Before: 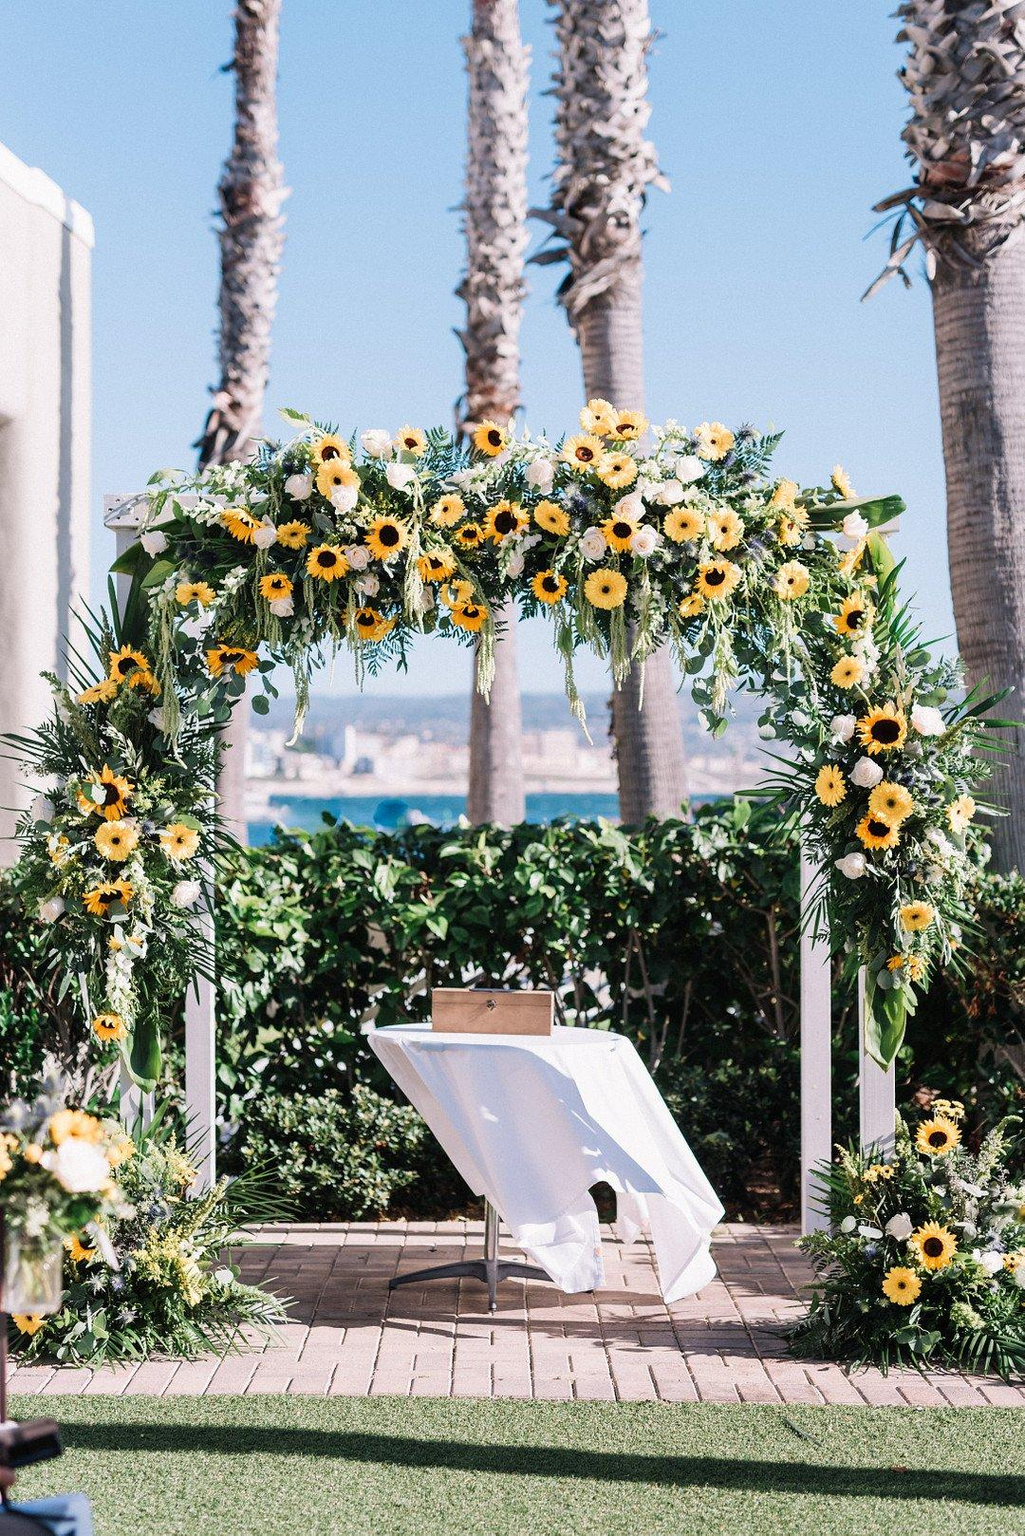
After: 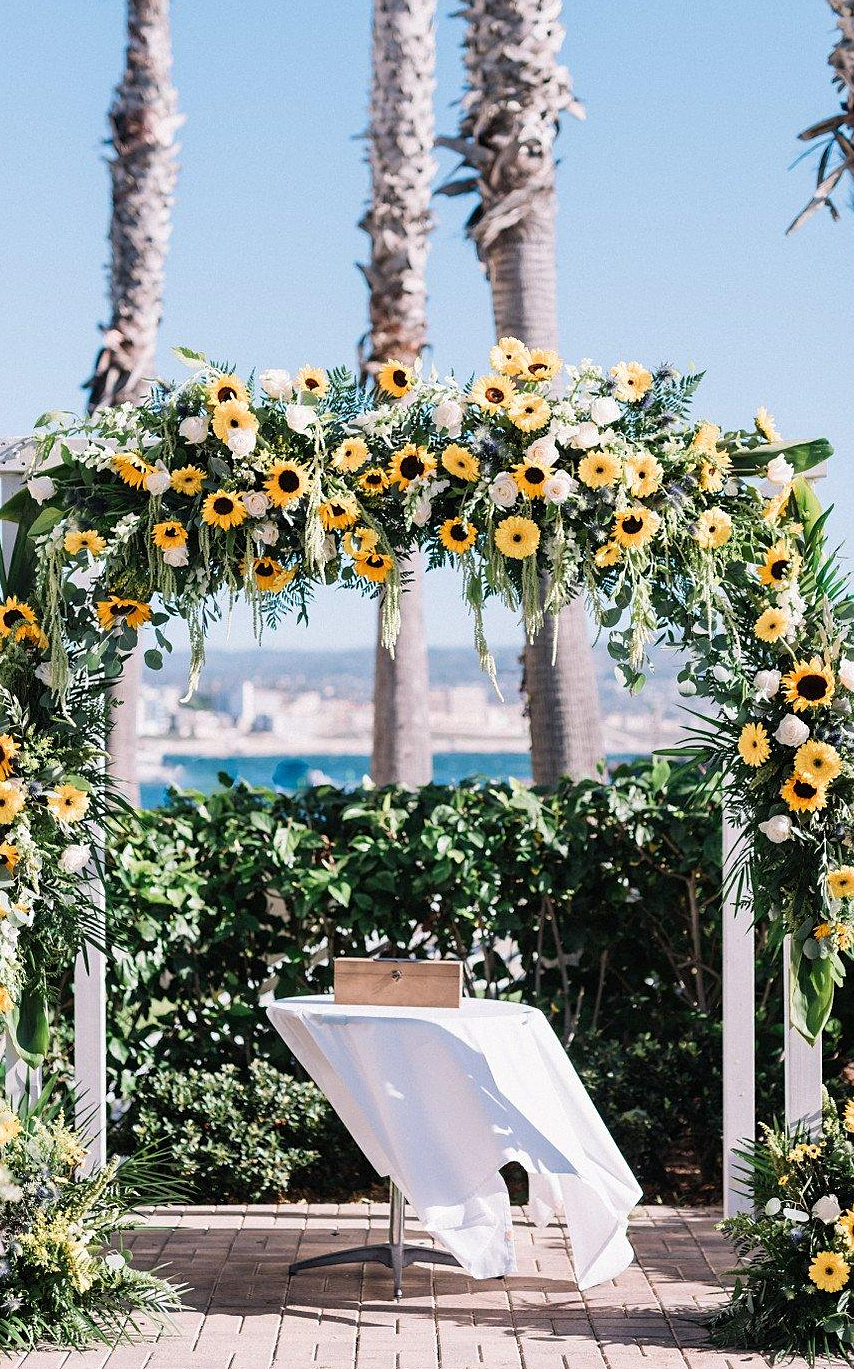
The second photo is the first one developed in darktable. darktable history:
crop: left 11.29%, top 5.138%, right 9.577%, bottom 10.212%
sharpen: amount 0.201
exposure: compensate exposure bias true, compensate highlight preservation false
